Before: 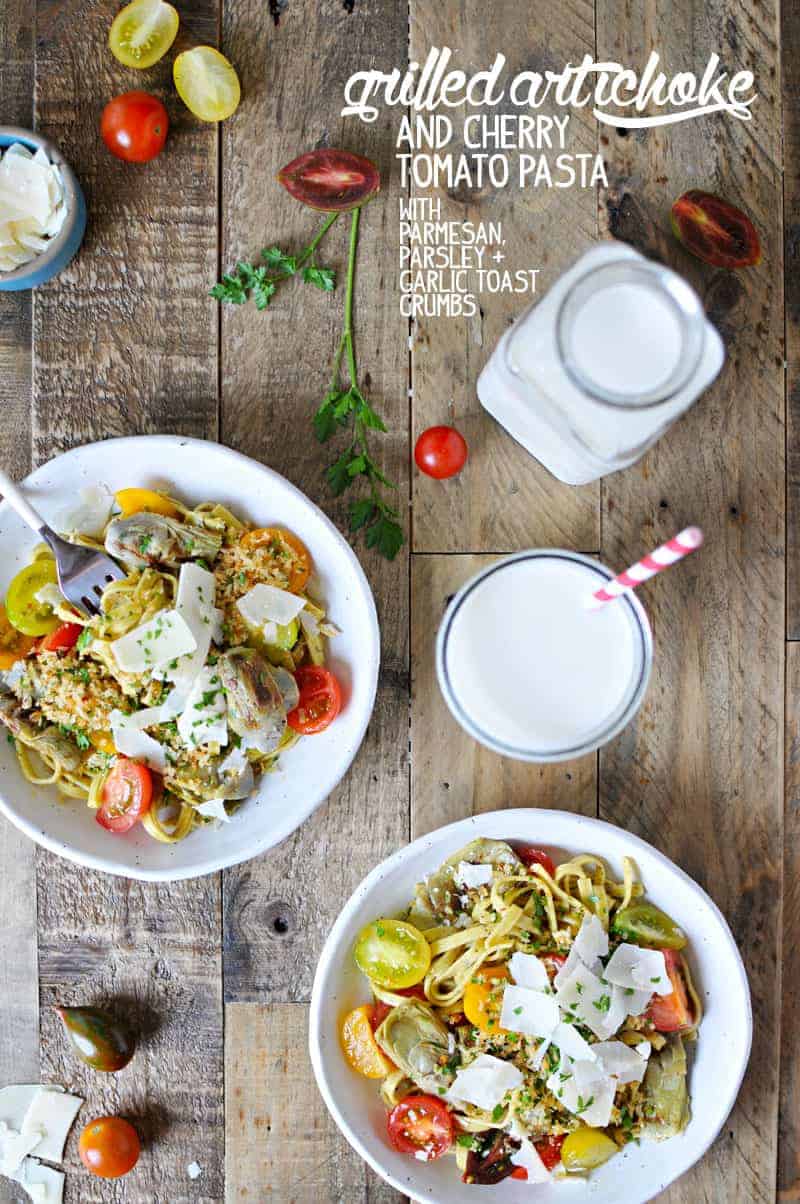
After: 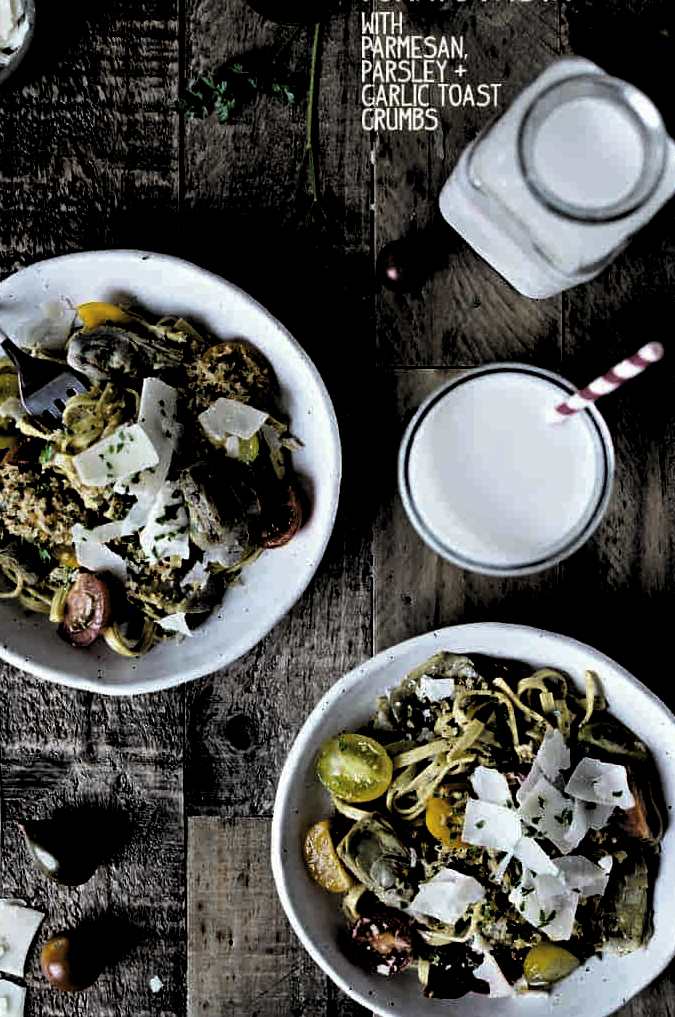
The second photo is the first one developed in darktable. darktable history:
levels: levels [0.514, 0.759, 1]
crop and rotate: left 4.842%, top 15.51%, right 10.668%
